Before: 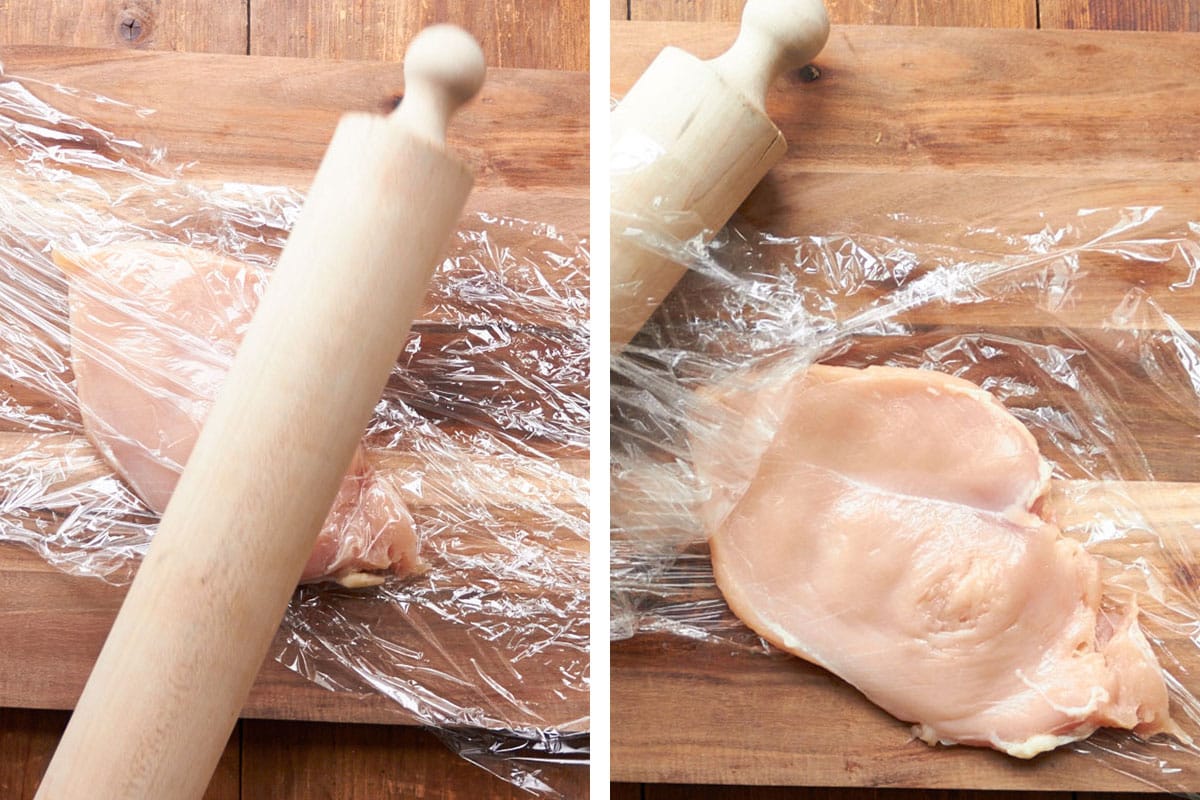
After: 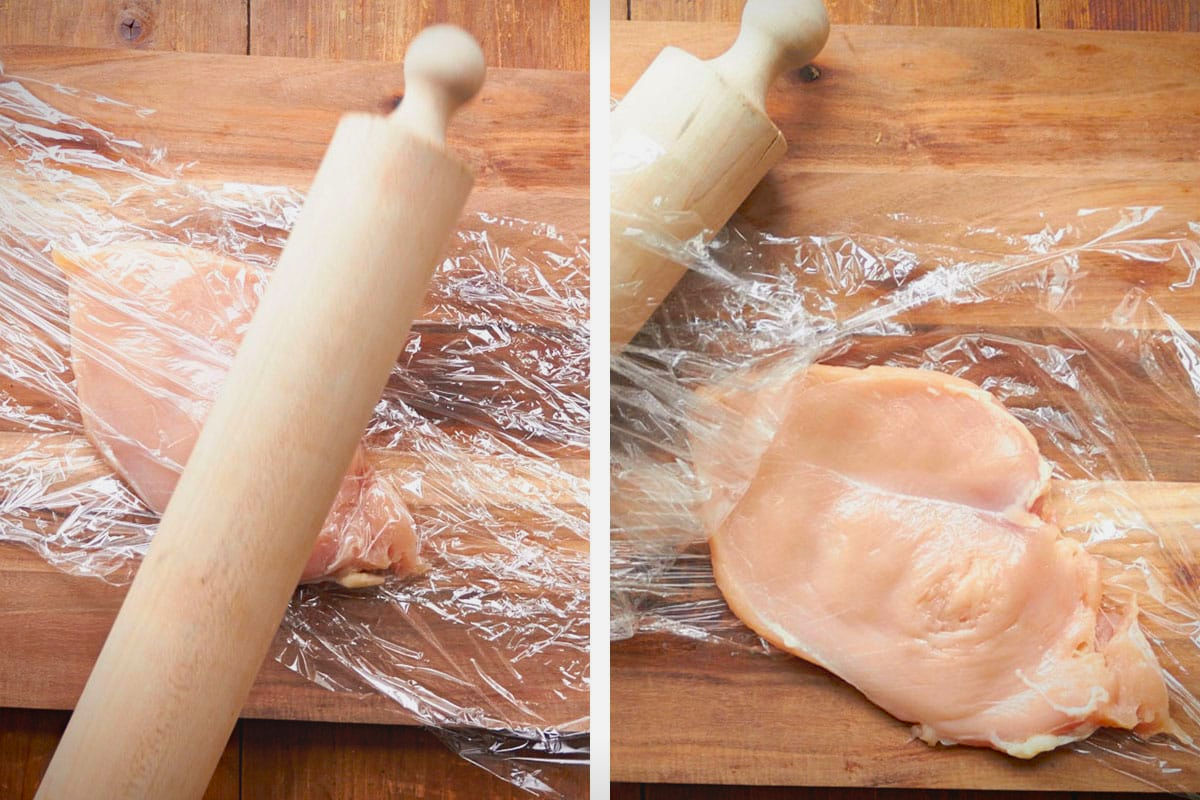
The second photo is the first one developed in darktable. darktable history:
vignetting: fall-off start 98.29%, fall-off radius 100%, brightness -1, saturation 0.5, width/height ratio 1.428
haze removal: adaptive false
contrast brightness saturation: contrast -0.1, brightness 0.05, saturation 0.08
